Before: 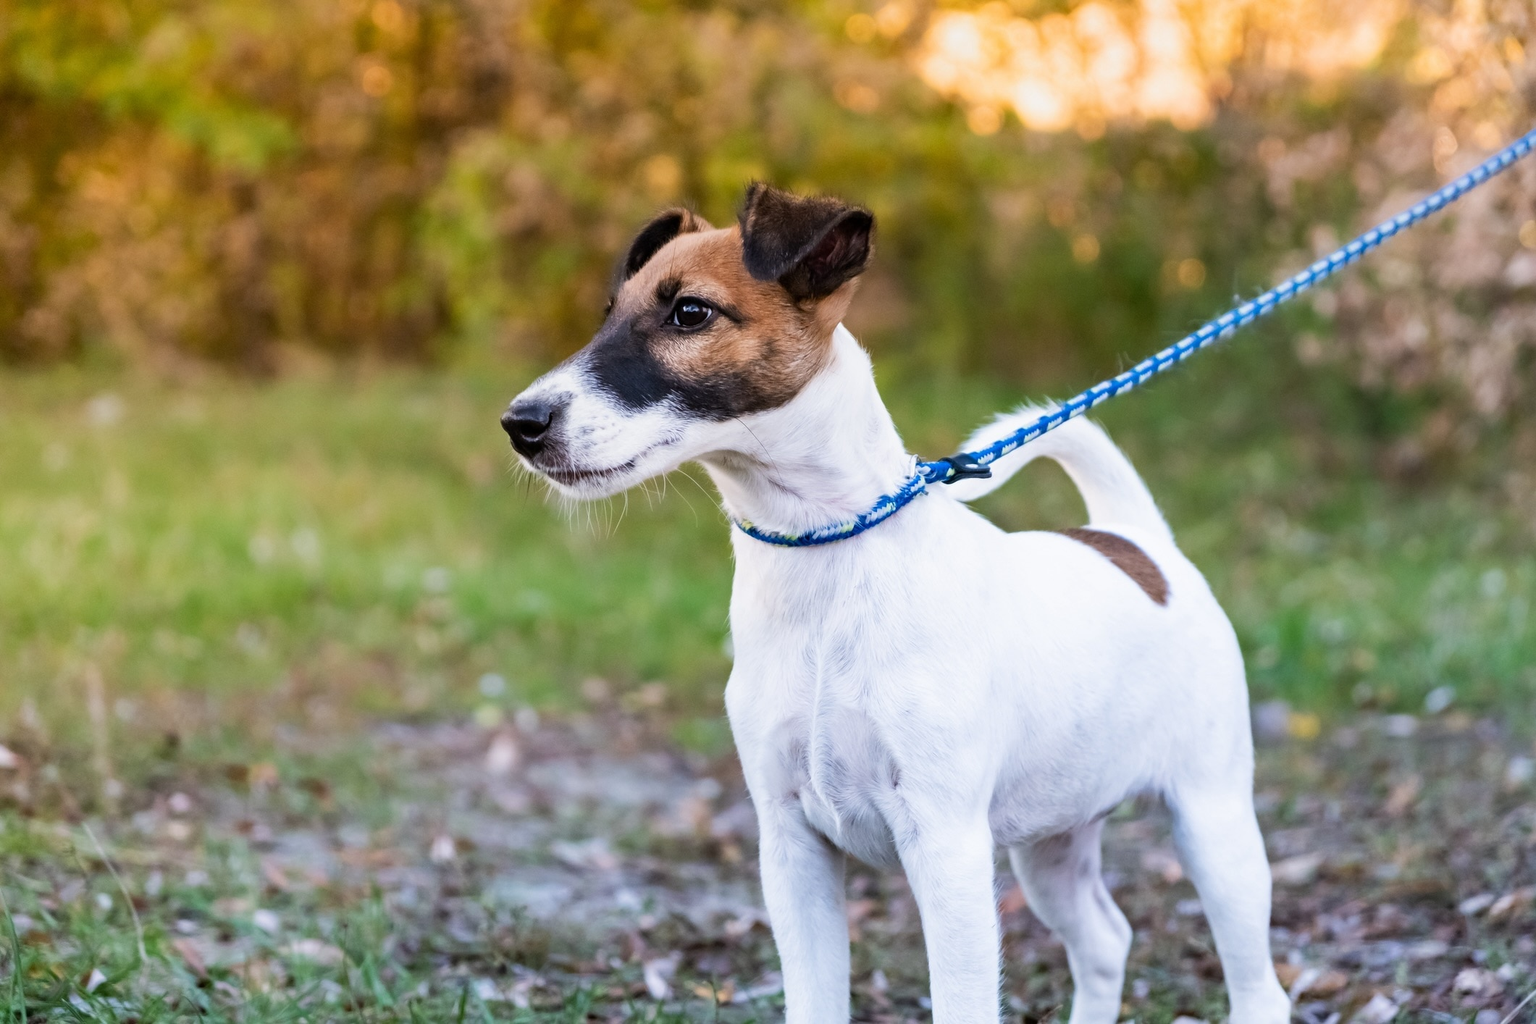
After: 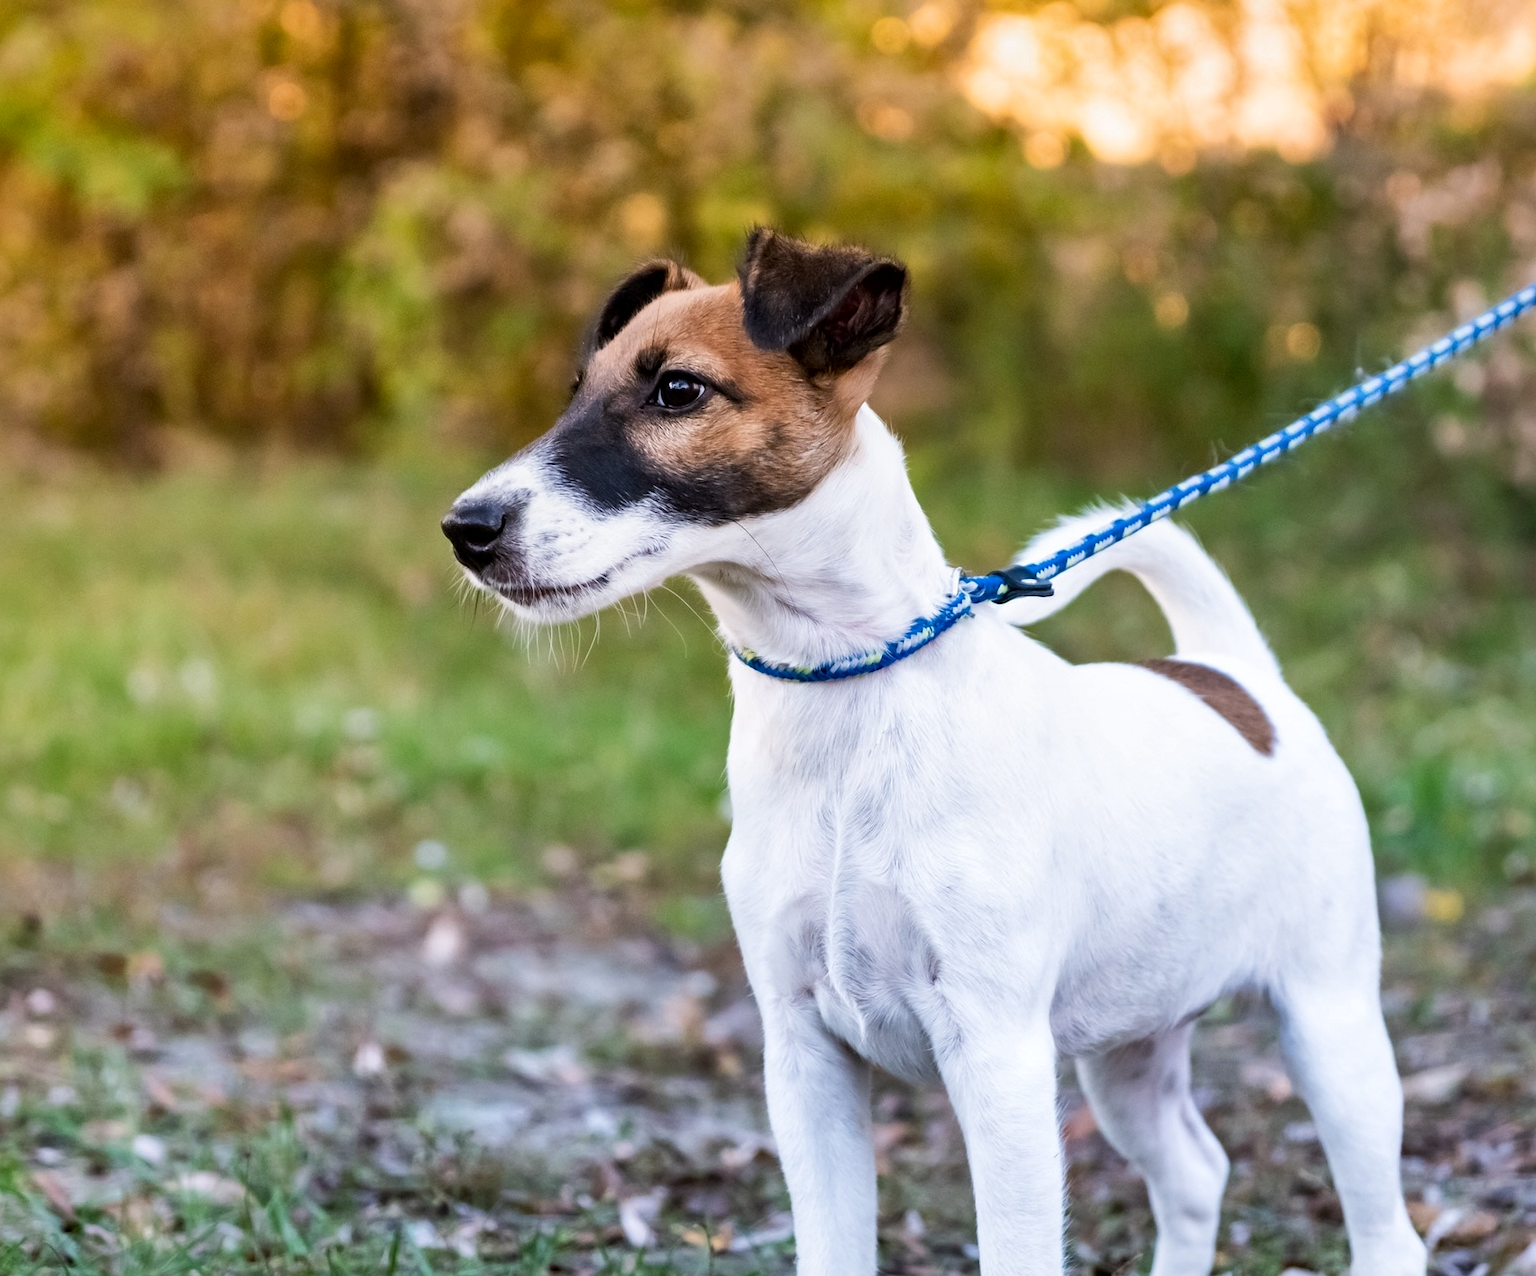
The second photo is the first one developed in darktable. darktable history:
local contrast: mode bilateral grid, contrast 19, coarseness 50, detail 132%, midtone range 0.2
crop and rotate: left 9.585%, right 10.238%
